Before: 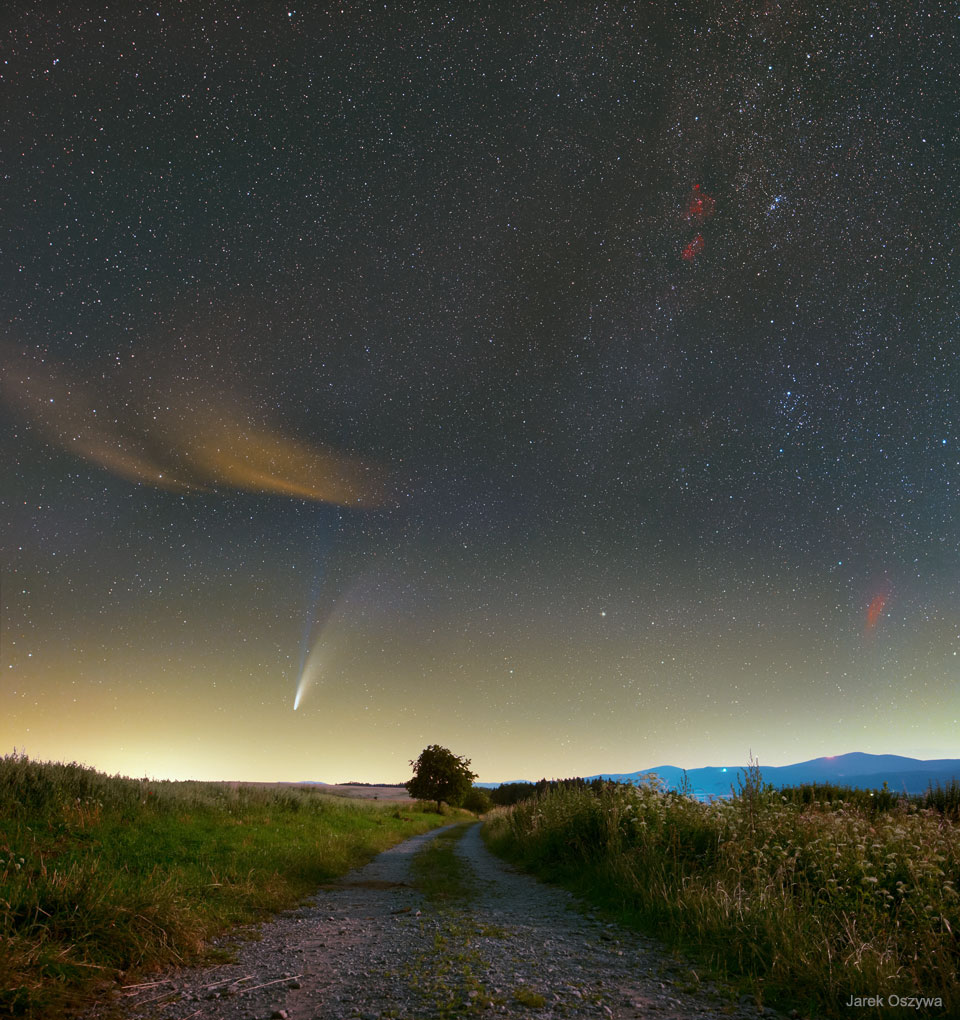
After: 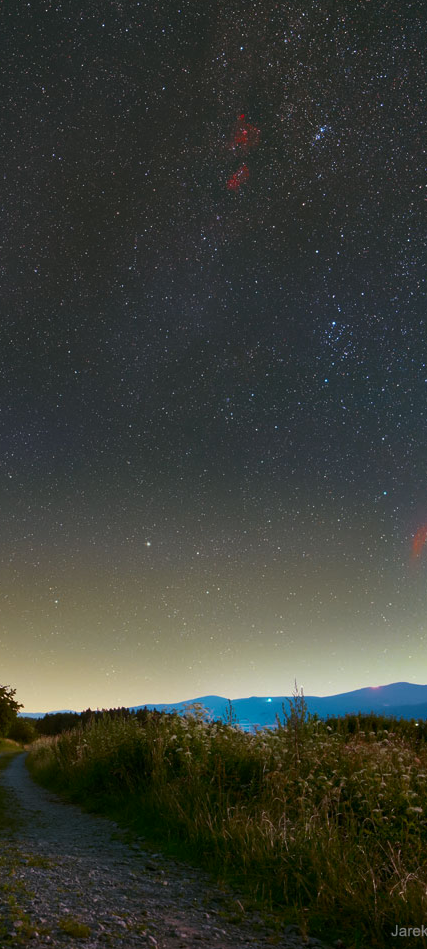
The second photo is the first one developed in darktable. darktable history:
tone curve: curves: ch0 [(0, 0) (0.405, 0.351) (1, 1)], color space Lab, independent channels, preserve colors none
crop: left 47.466%, top 6.883%, right 7.959%
